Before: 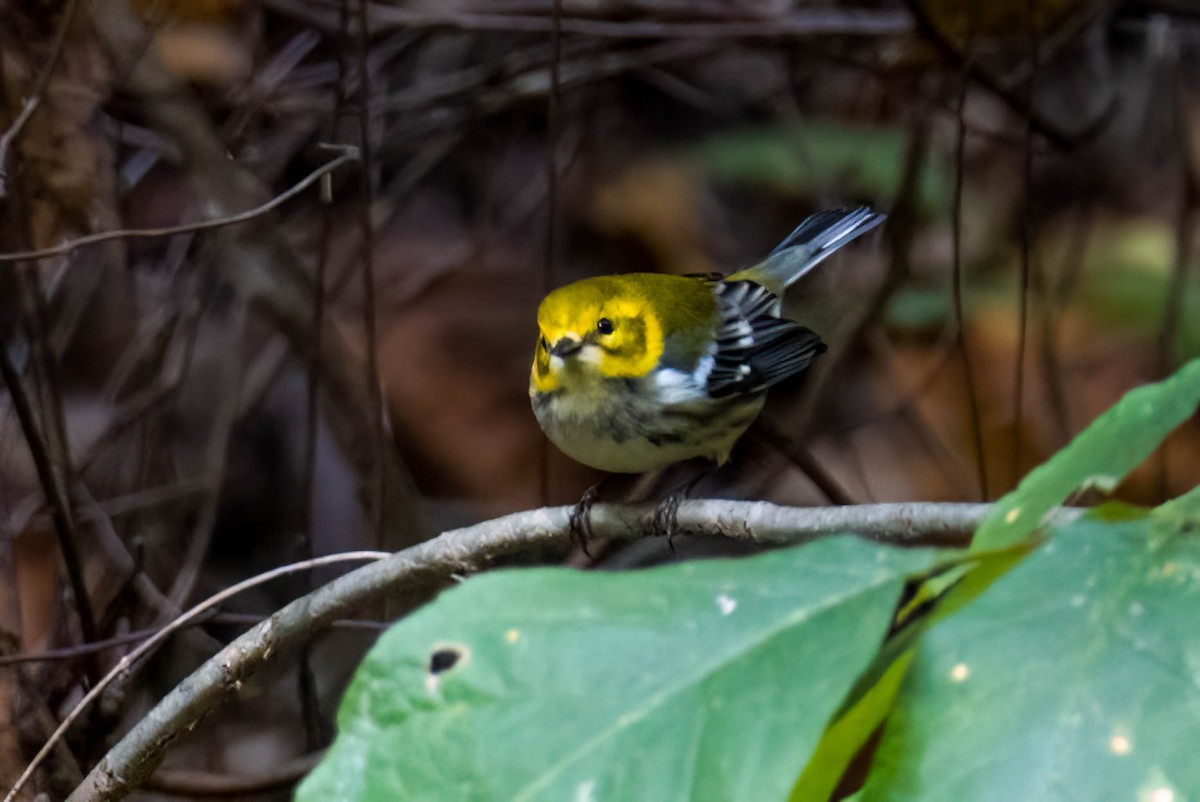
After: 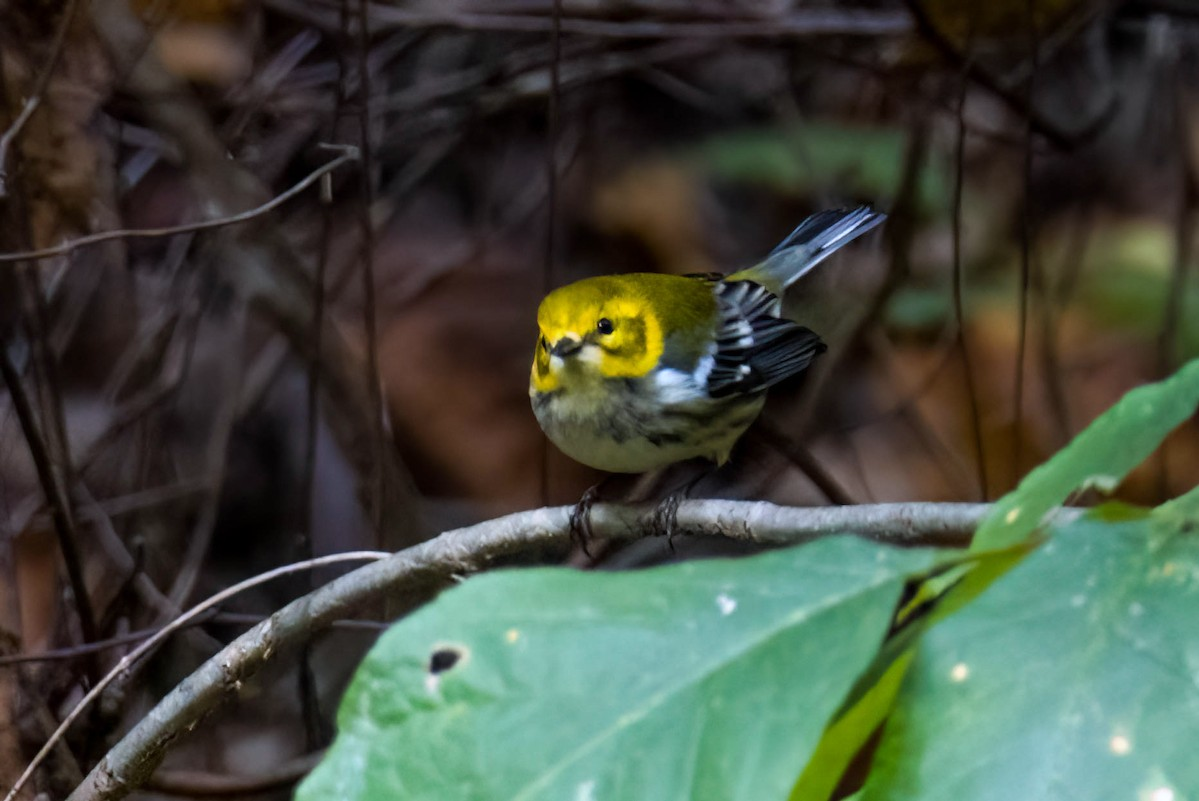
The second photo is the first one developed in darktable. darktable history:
white balance: red 0.976, blue 1.04
